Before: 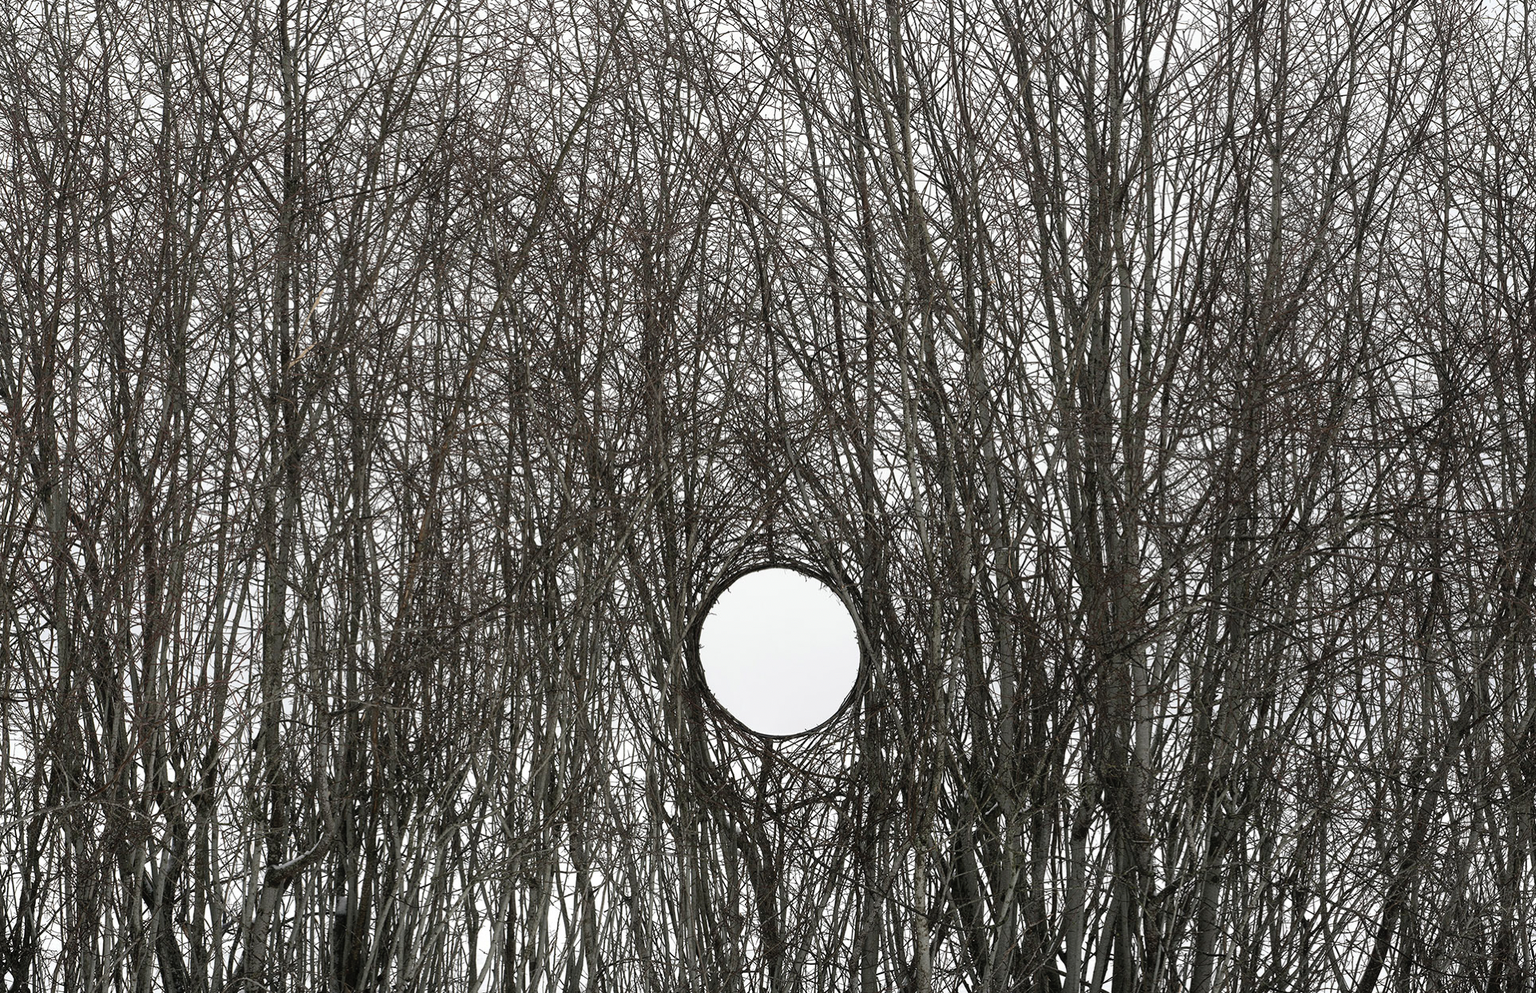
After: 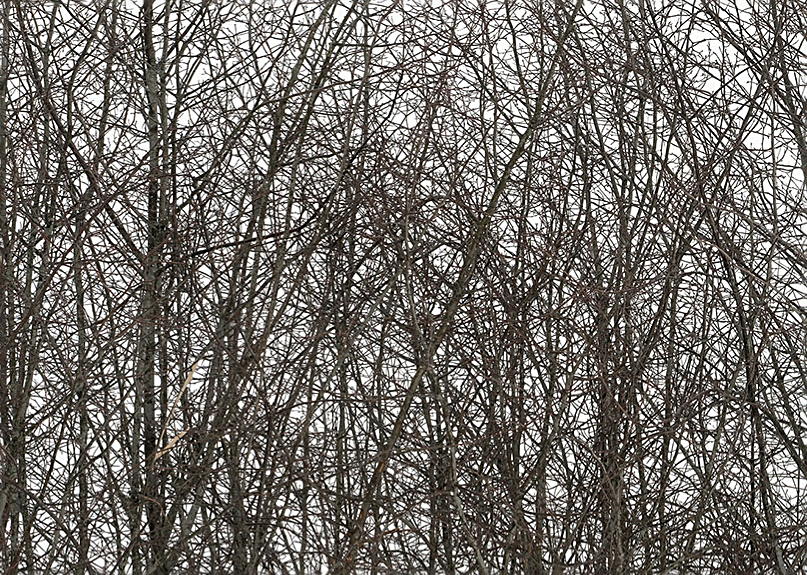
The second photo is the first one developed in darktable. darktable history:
crop and rotate: left 10.817%, top 0.062%, right 47.194%, bottom 53.626%
sharpen: on, module defaults
